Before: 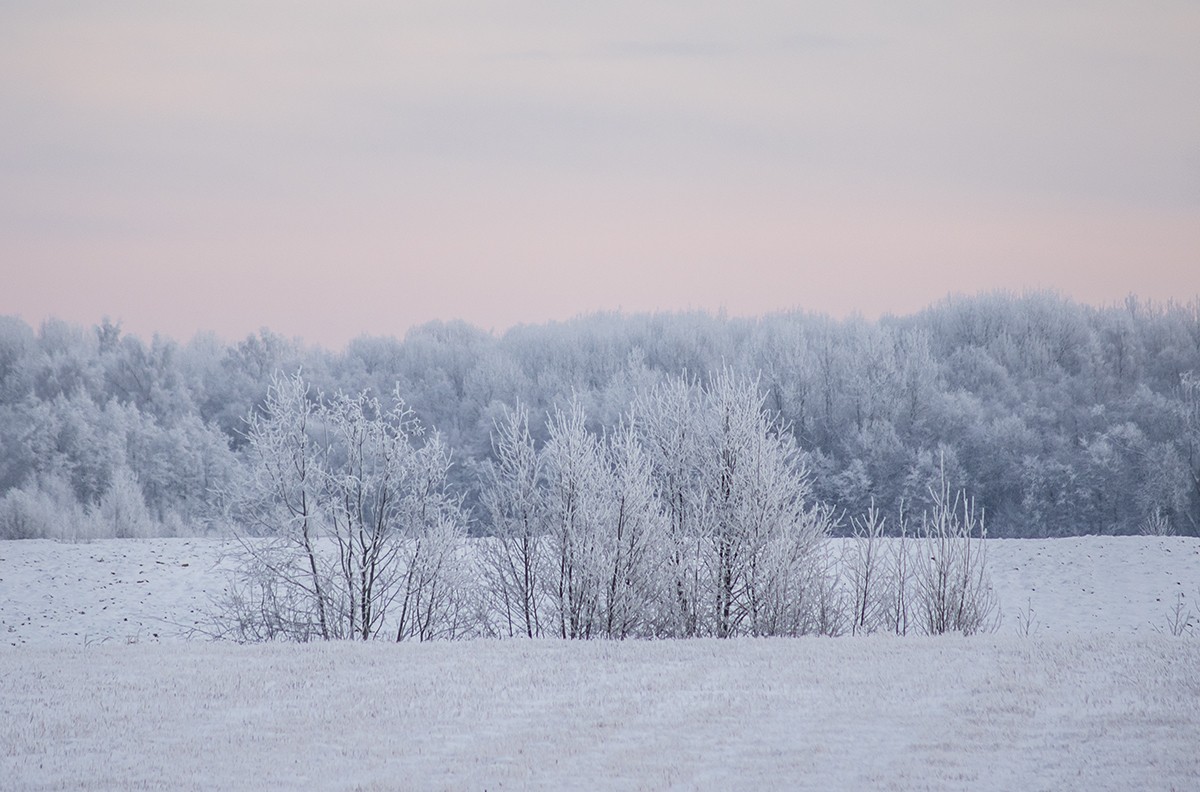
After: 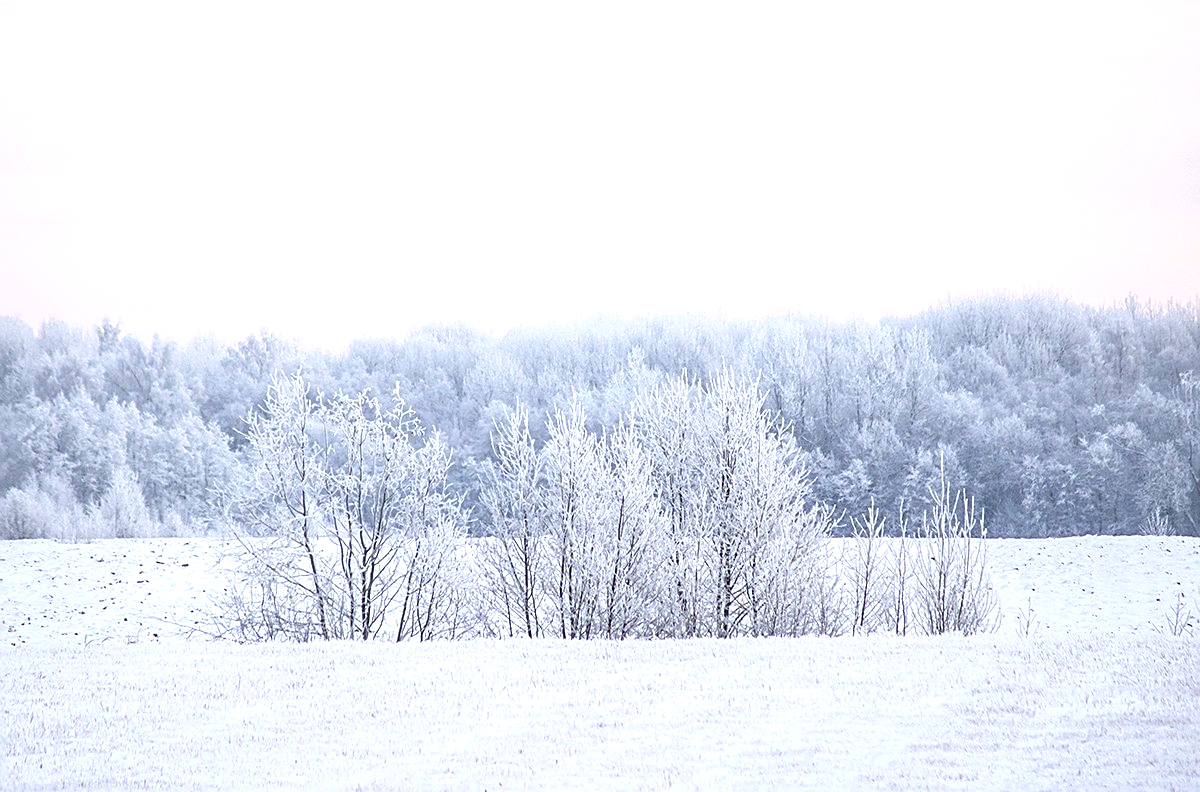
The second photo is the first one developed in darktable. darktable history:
grain: coarseness 0.81 ISO, strength 1.34%, mid-tones bias 0%
exposure: black level correction 0, exposure 1 EV, compensate exposure bias true, compensate highlight preservation false
sharpen: on, module defaults
